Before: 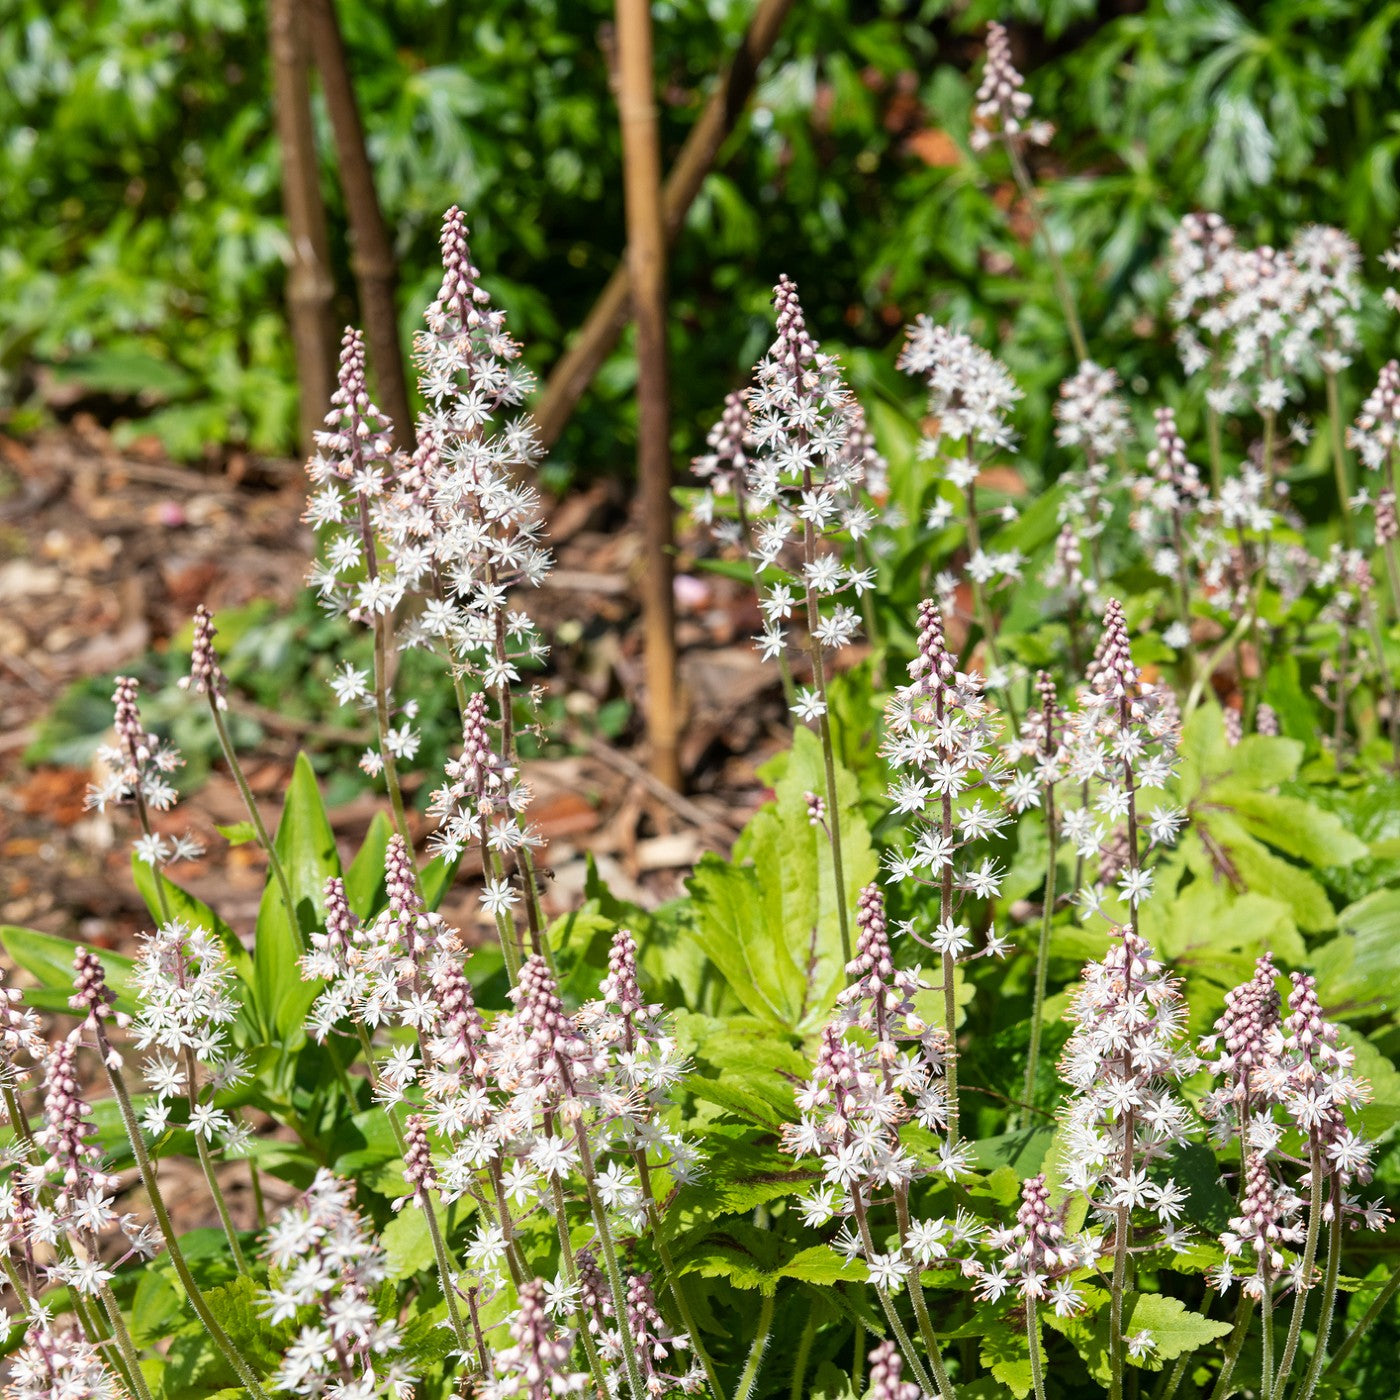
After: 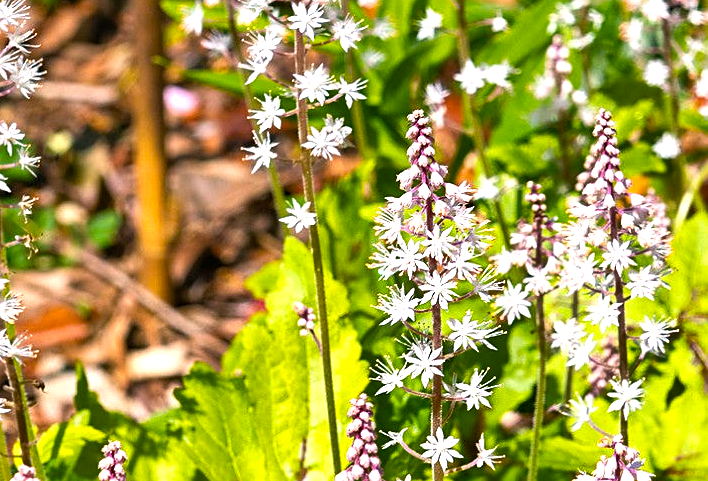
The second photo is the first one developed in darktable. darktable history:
shadows and highlights: shadows 61.01, shadows color adjustment 99.16%, highlights color adjustment 0.373%, soften with gaussian
color balance rgb: power › hue 329.21°, highlights gain › chroma 1.434%, highlights gain › hue 308.65°, perceptual saturation grading › global saturation 25.244%, perceptual brilliance grading › global brilliance 12.321%, global vibrance 33.691%
exposure: exposure 0.202 EV, compensate highlight preservation false
crop: left 36.473%, top 34.935%, right 12.941%, bottom 30.662%
sharpen: on, module defaults
